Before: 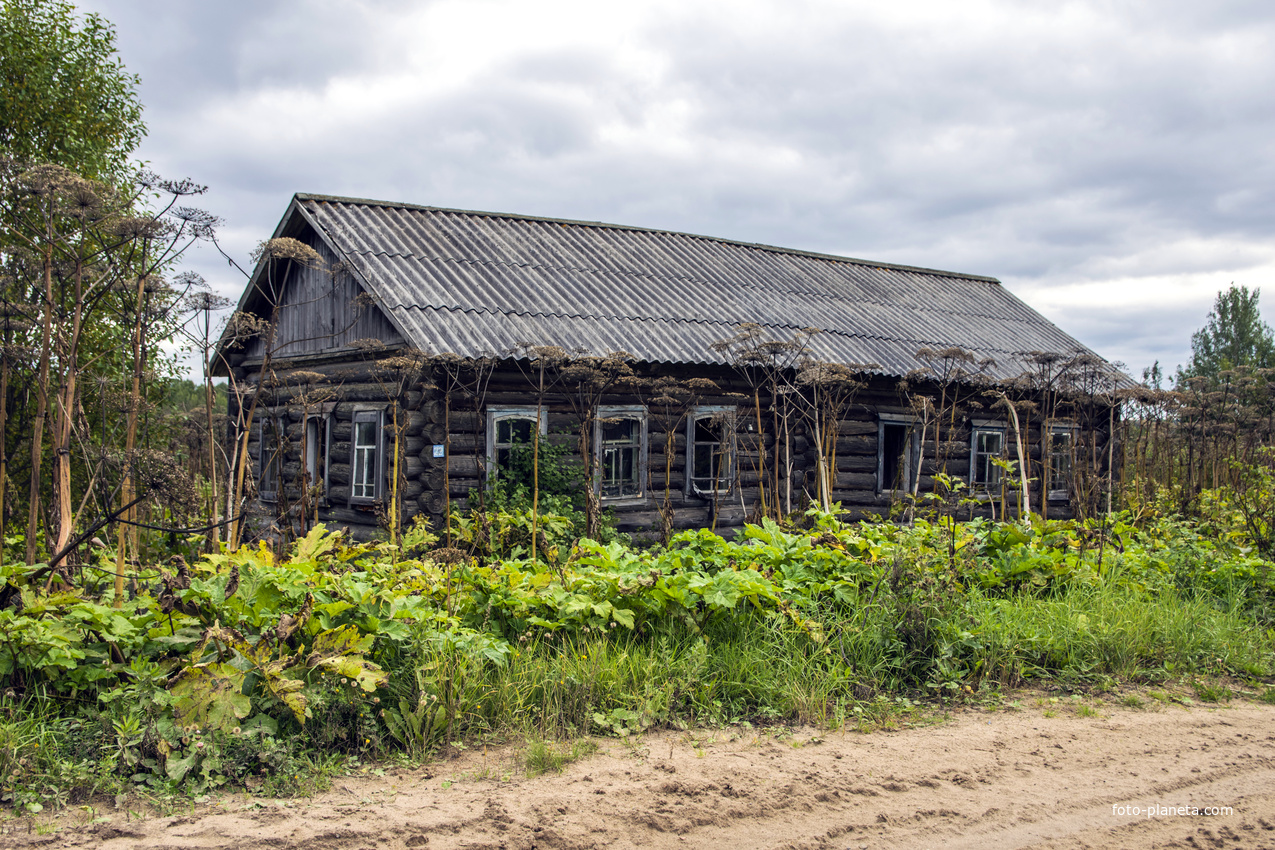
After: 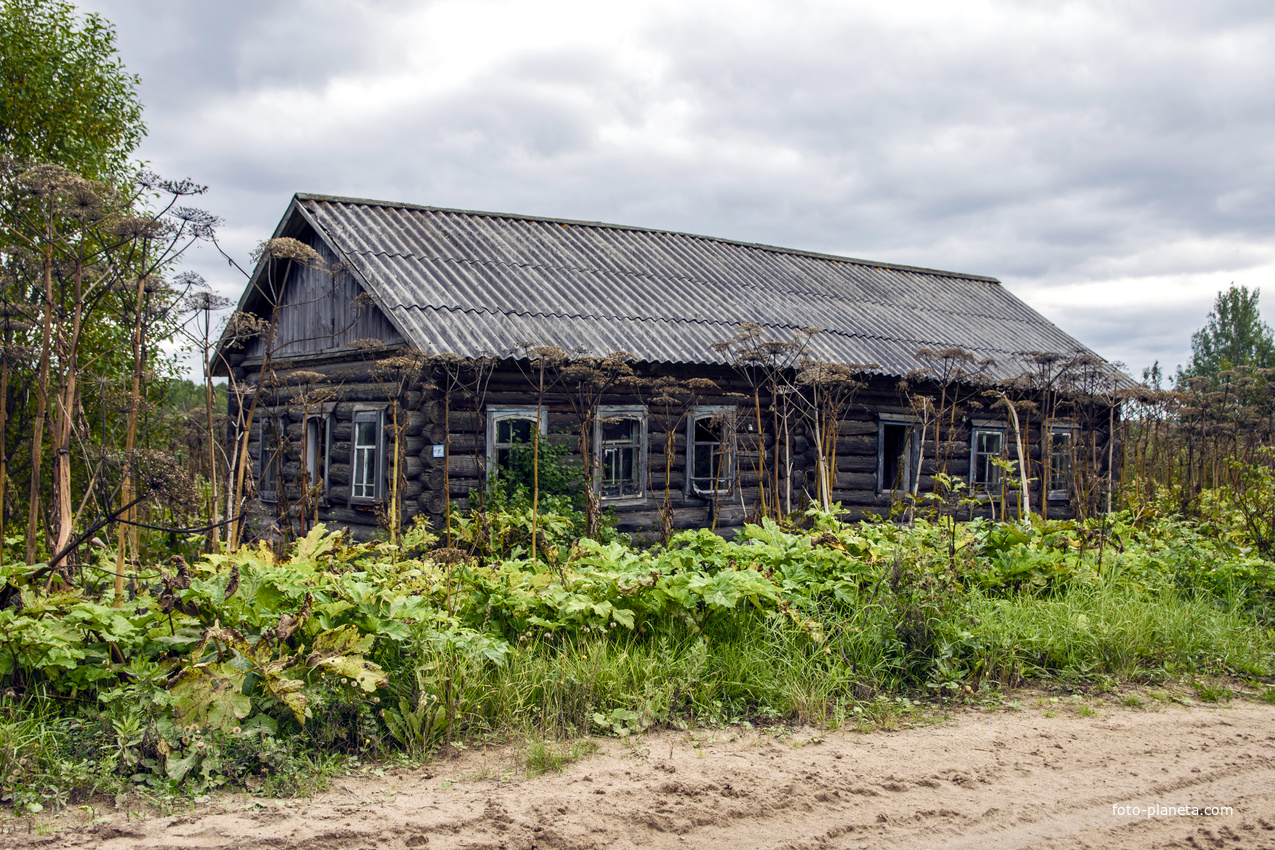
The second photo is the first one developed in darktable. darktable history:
color balance rgb: linear chroma grading › global chroma 0.821%, perceptual saturation grading › global saturation 20%, perceptual saturation grading › highlights -49.942%, perceptual saturation grading › shadows 24.338%
